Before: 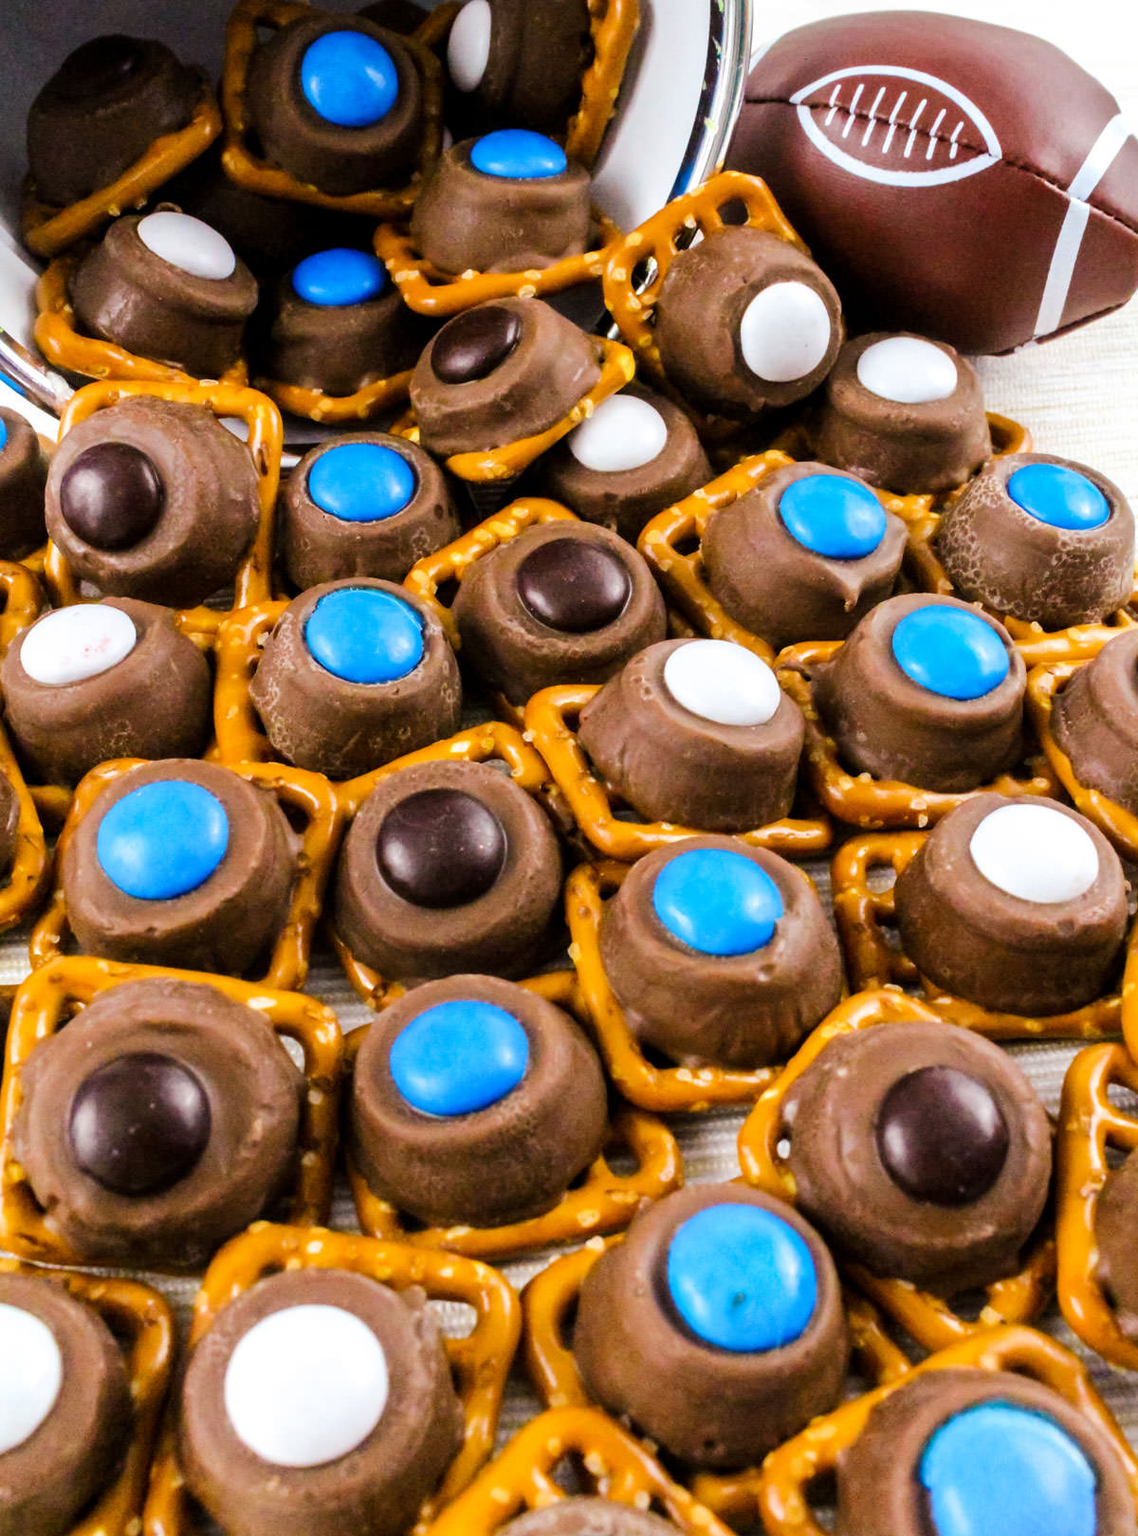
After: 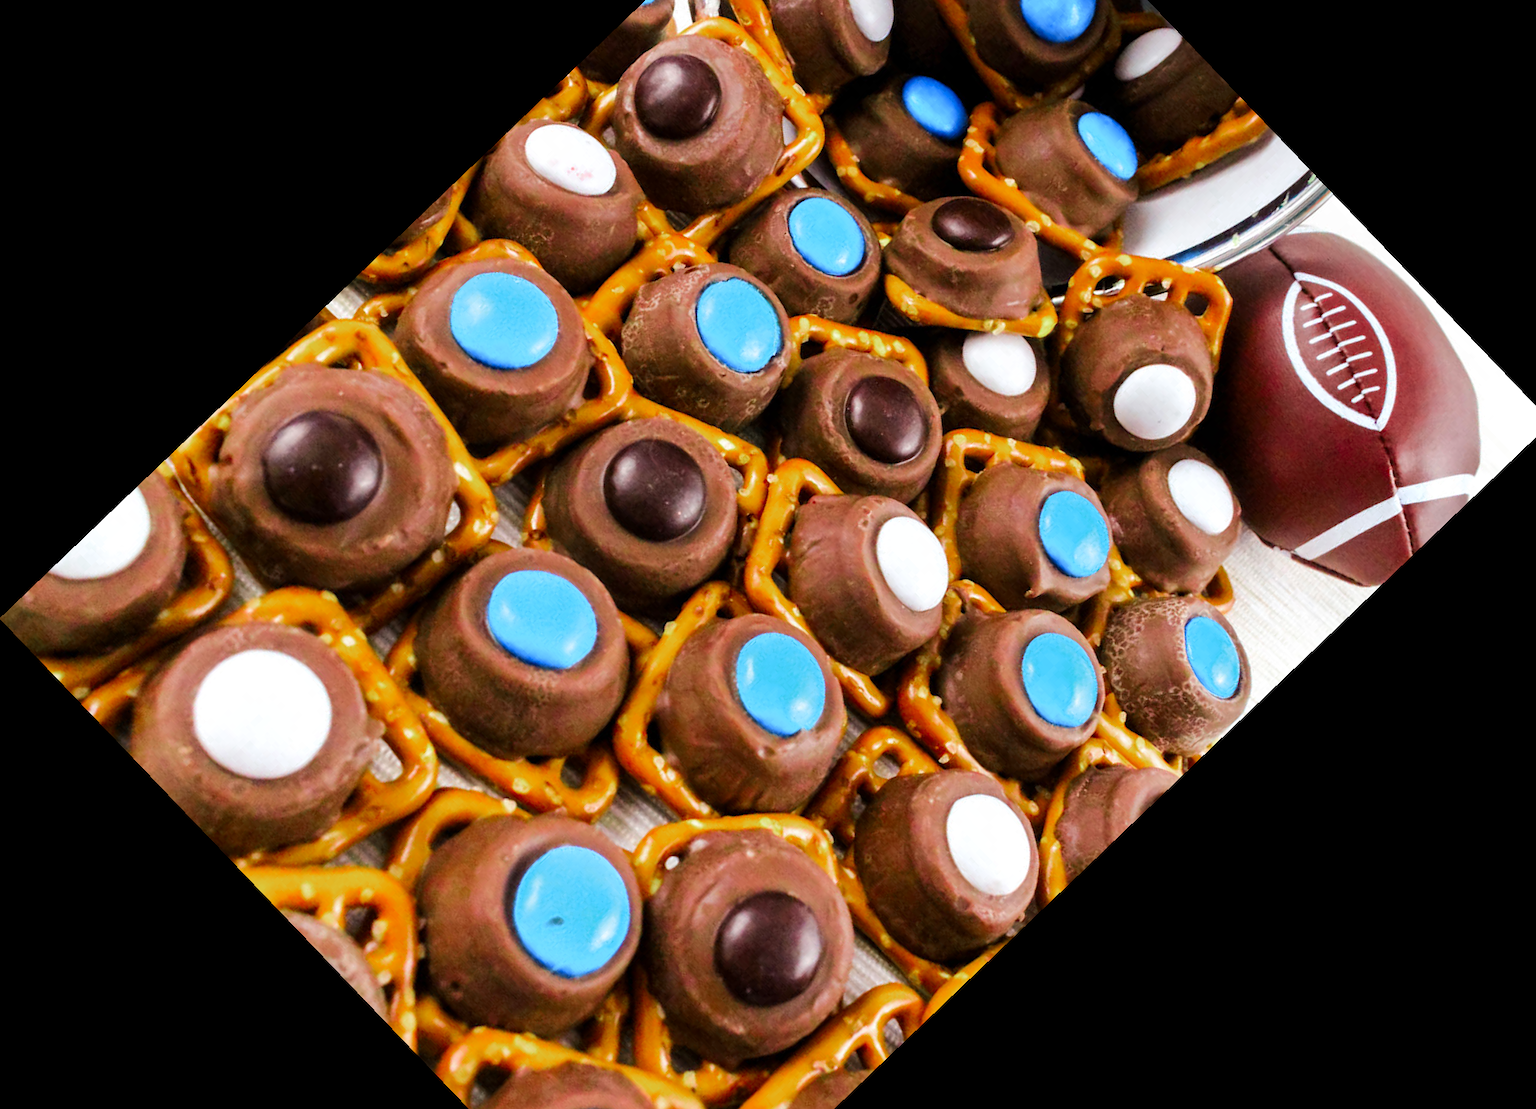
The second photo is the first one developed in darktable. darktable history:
color zones: curves: ch0 [(0, 0.466) (0.128, 0.466) (0.25, 0.5) (0.375, 0.456) (0.5, 0.5) (0.625, 0.5) (0.737, 0.652) (0.875, 0.5)]; ch1 [(0, 0.603) (0.125, 0.618) (0.261, 0.348) (0.372, 0.353) (0.497, 0.363) (0.611, 0.45) (0.731, 0.427) (0.875, 0.518) (0.998, 0.652)]; ch2 [(0, 0.559) (0.125, 0.451) (0.253, 0.564) (0.37, 0.578) (0.5, 0.466) (0.625, 0.471) (0.731, 0.471) (0.88, 0.485)]
crop and rotate: angle -46.26°, top 16.234%, right 0.912%, bottom 11.704%
